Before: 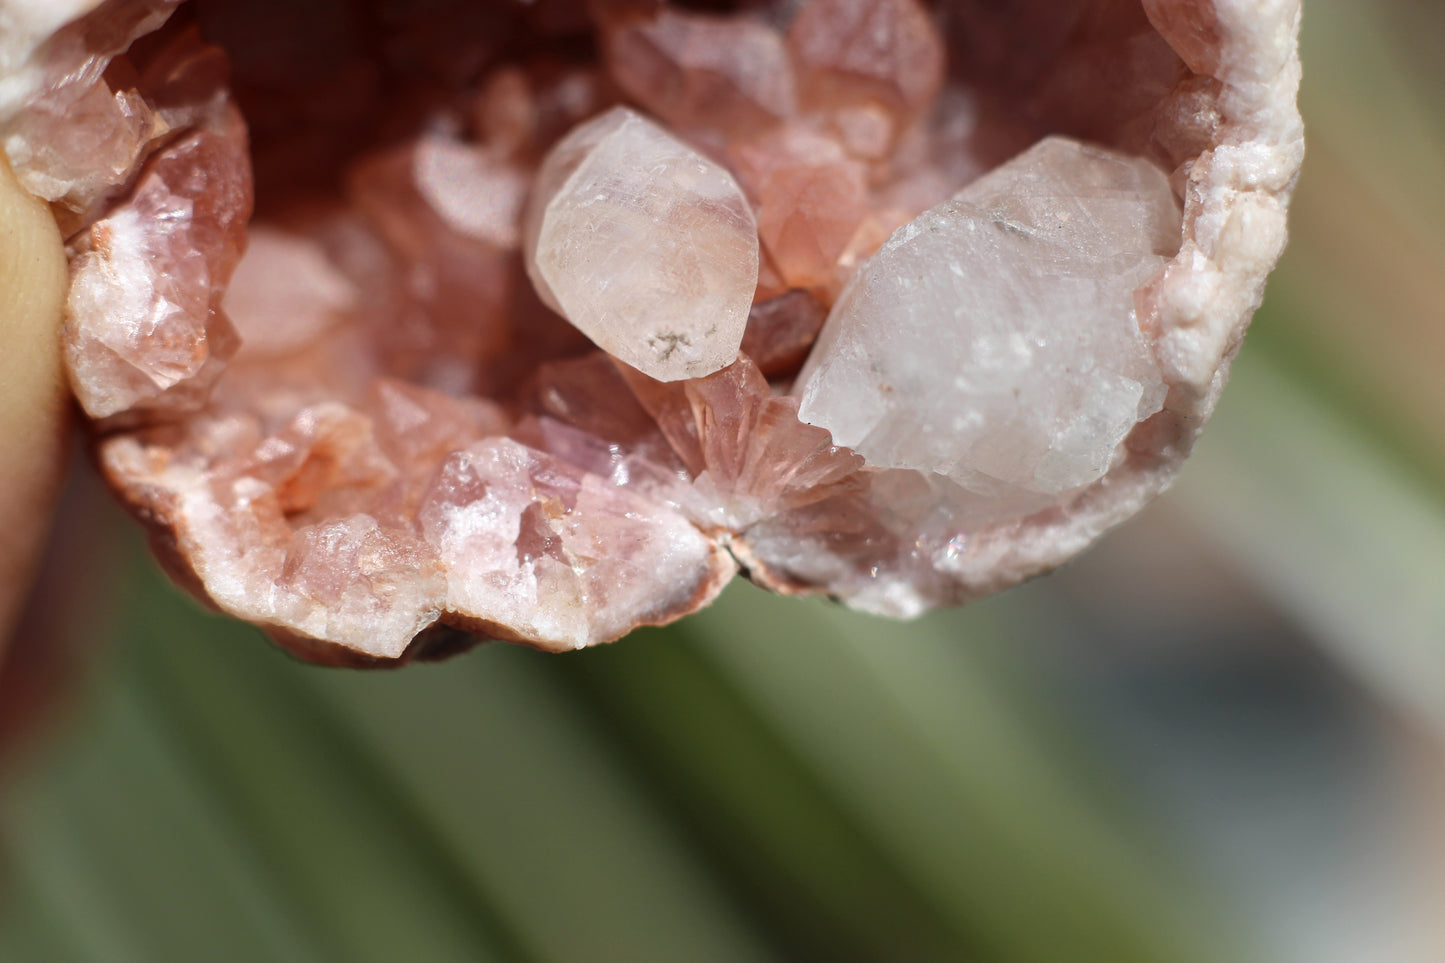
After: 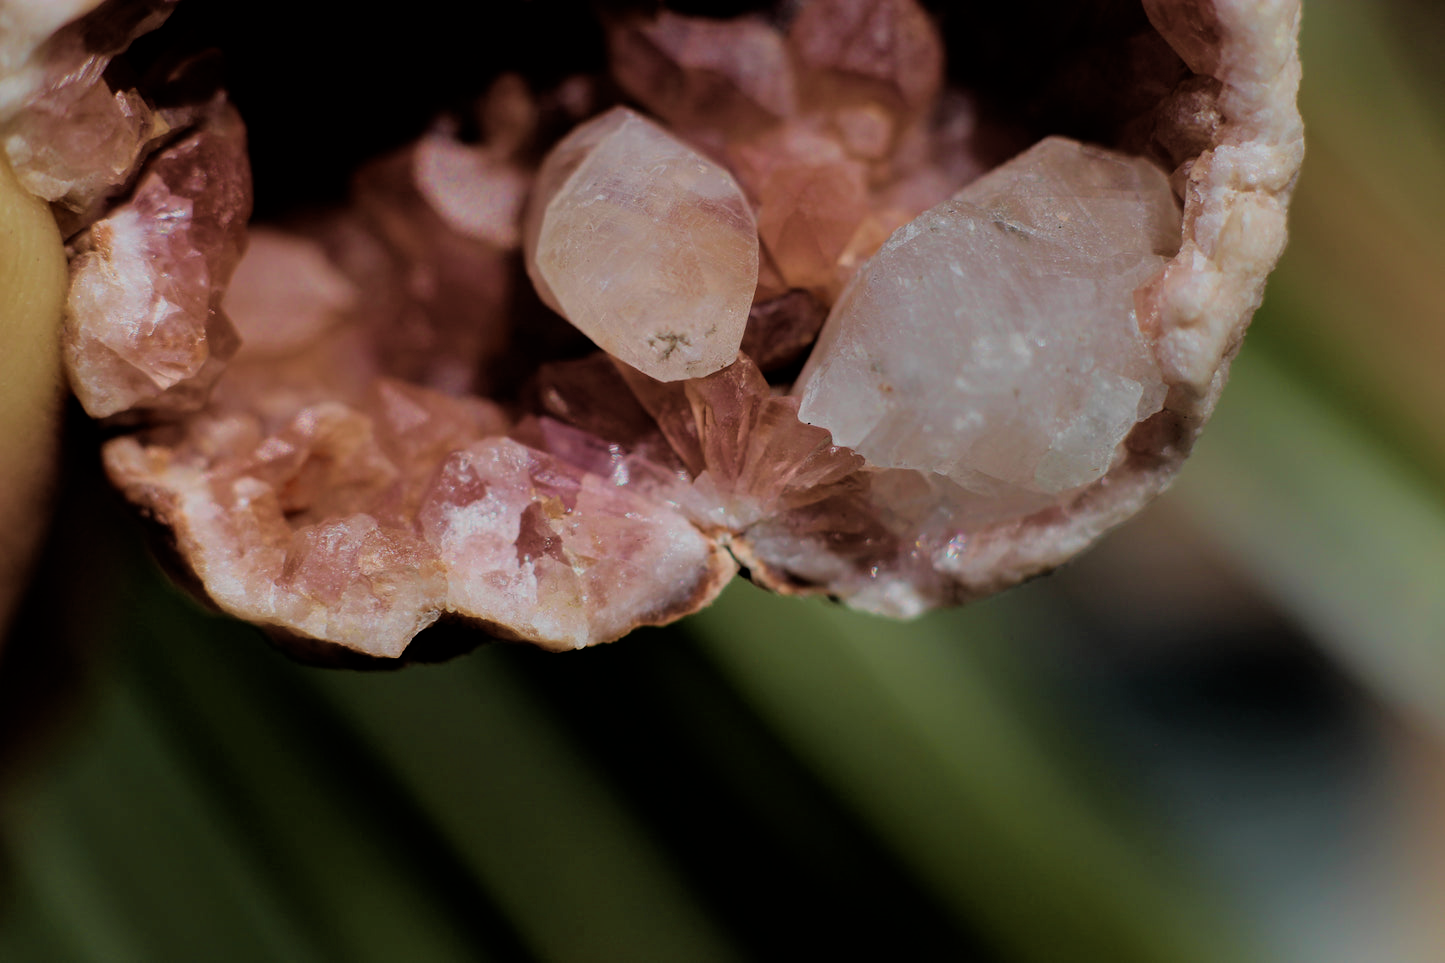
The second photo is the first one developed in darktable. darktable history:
exposure: exposure -1 EV, compensate highlight preservation false
velvia: strength 75%
filmic rgb: black relative exposure -3.72 EV, white relative exposure 2.77 EV, dynamic range scaling -5.32%, hardness 3.03
